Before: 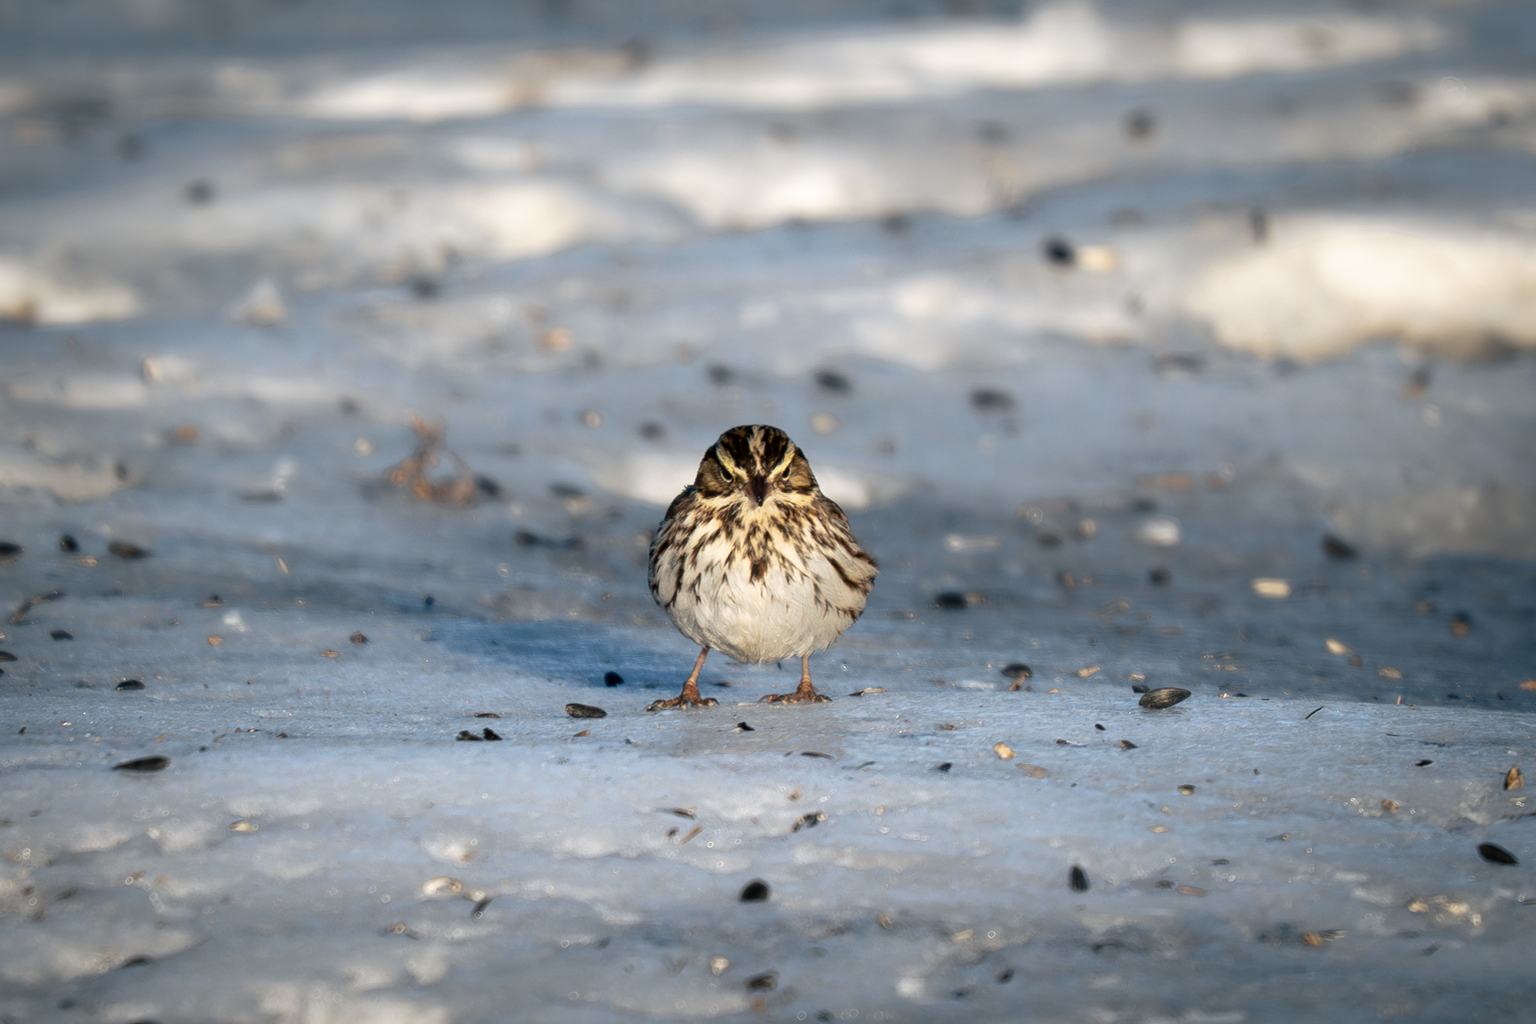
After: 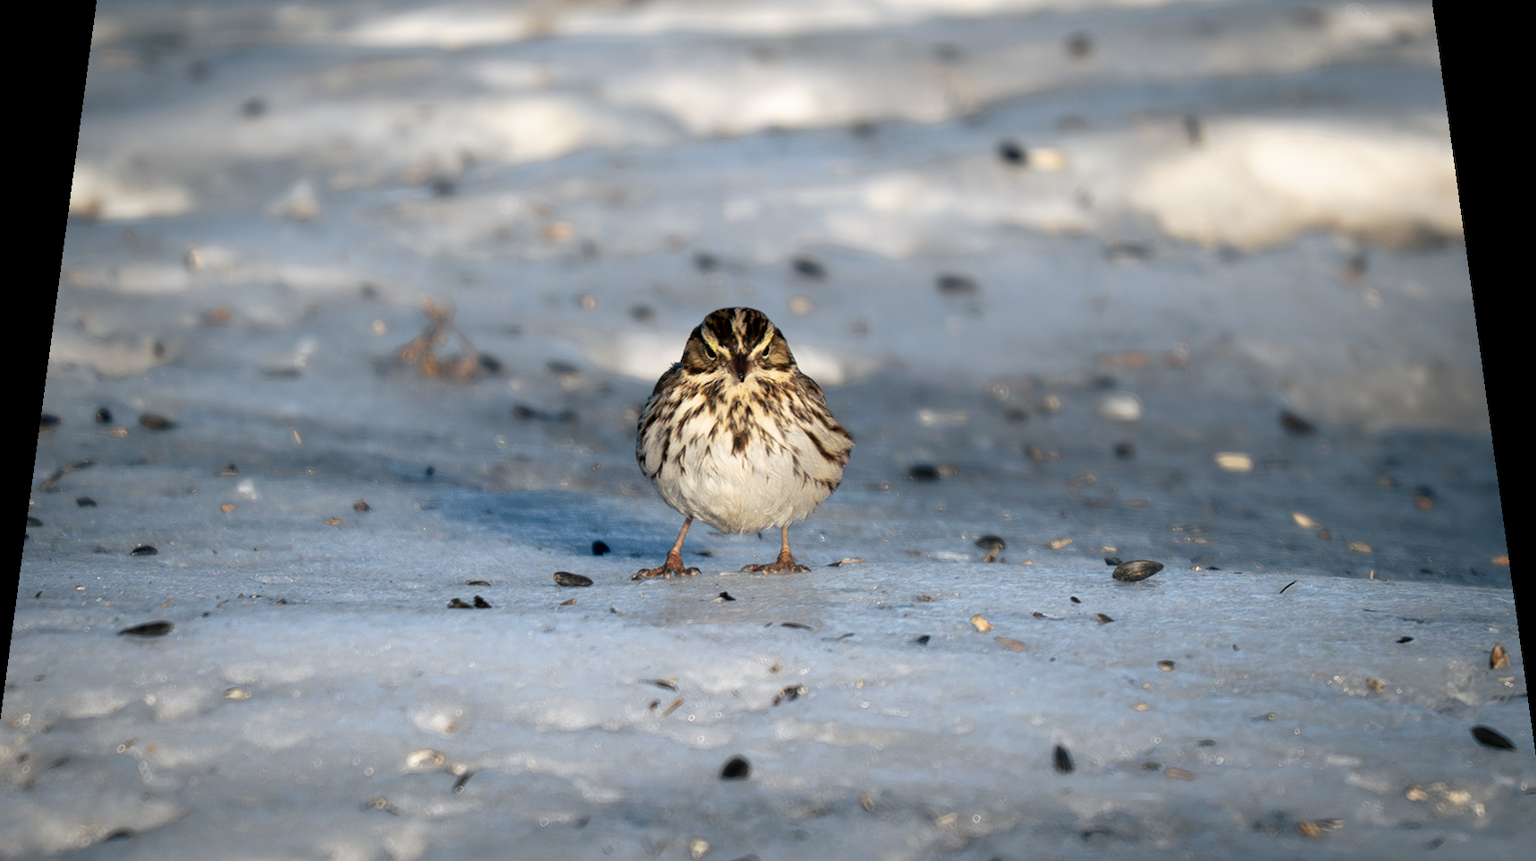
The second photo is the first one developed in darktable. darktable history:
crop: left 1.507%, top 6.147%, right 1.379%, bottom 6.637%
rotate and perspective: rotation 0.128°, lens shift (vertical) -0.181, lens shift (horizontal) -0.044, shear 0.001, automatic cropping off
